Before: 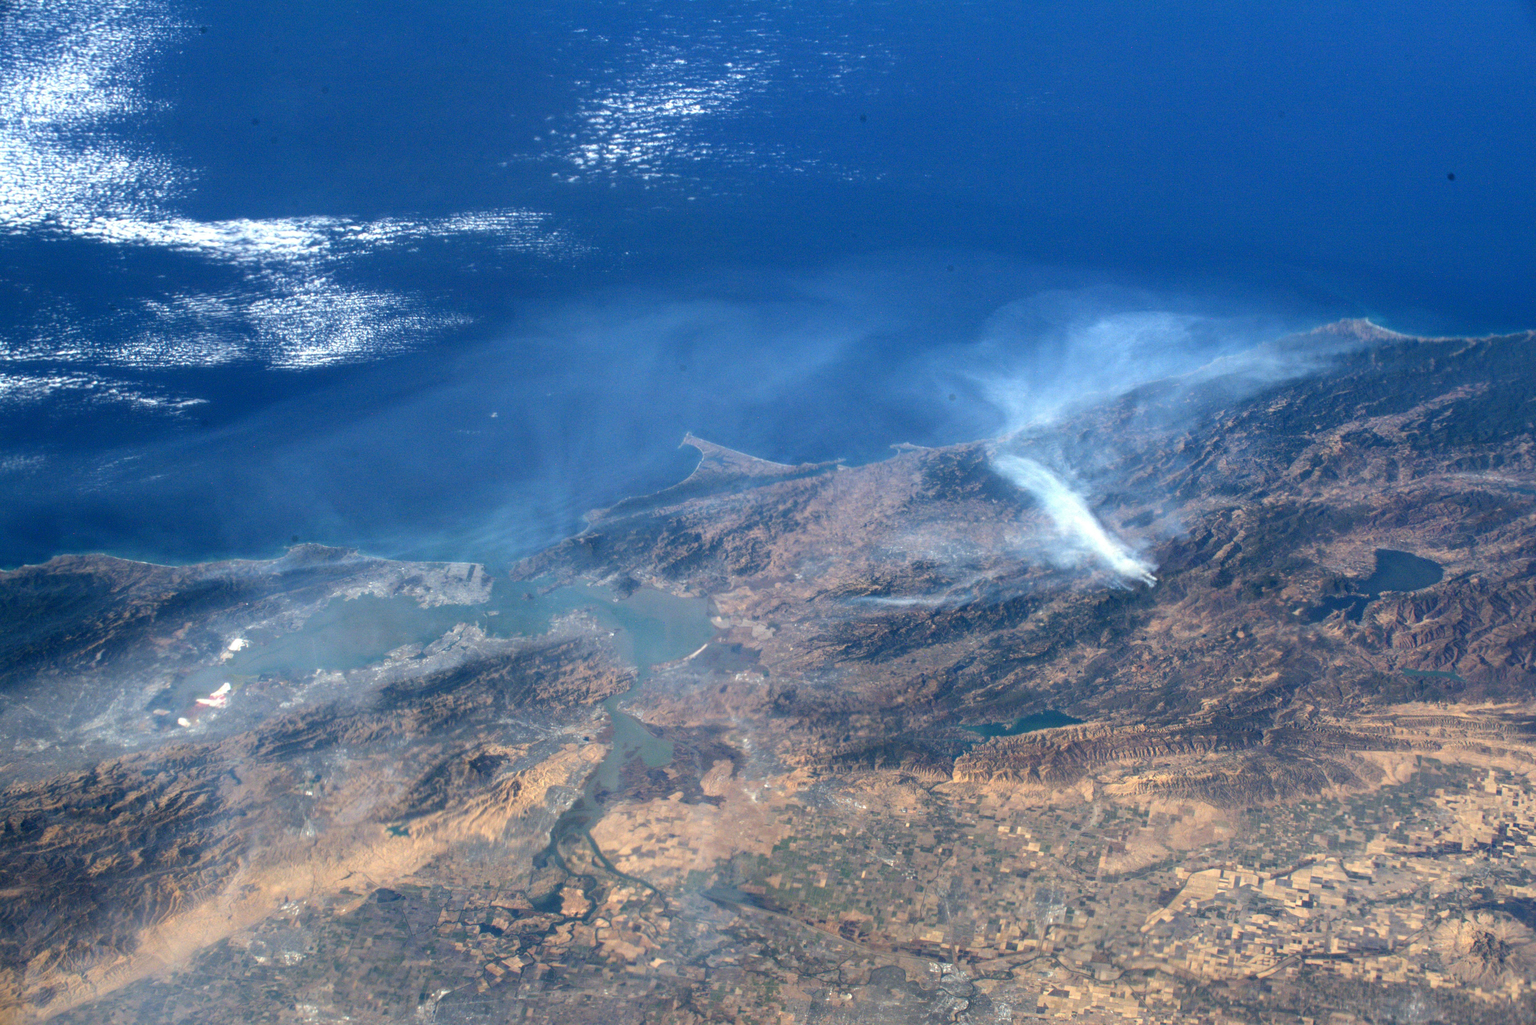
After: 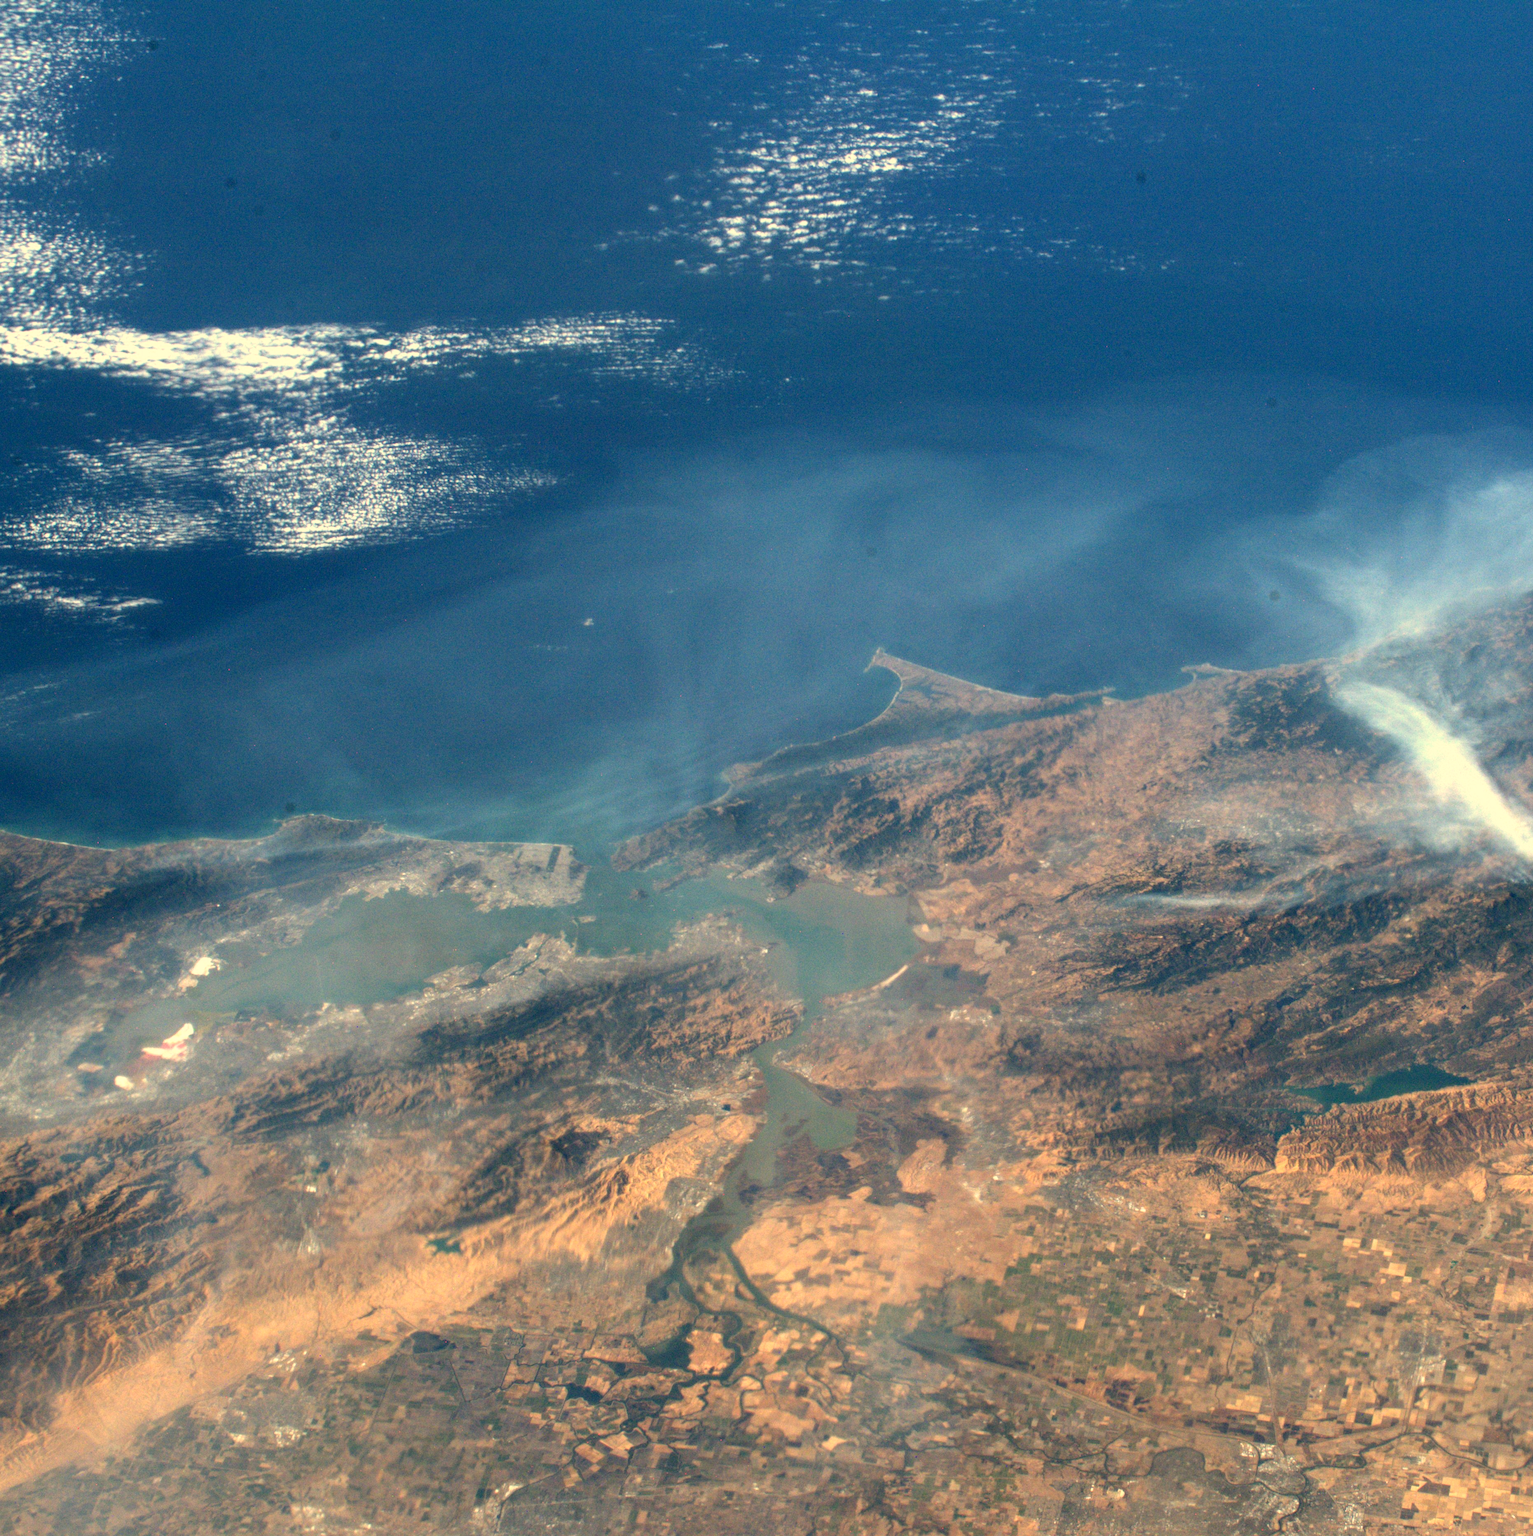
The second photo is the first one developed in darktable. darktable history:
crop and rotate: left 6.617%, right 26.717%
white balance: red 1.138, green 0.996, blue 0.812
exposure: compensate highlight preservation false
